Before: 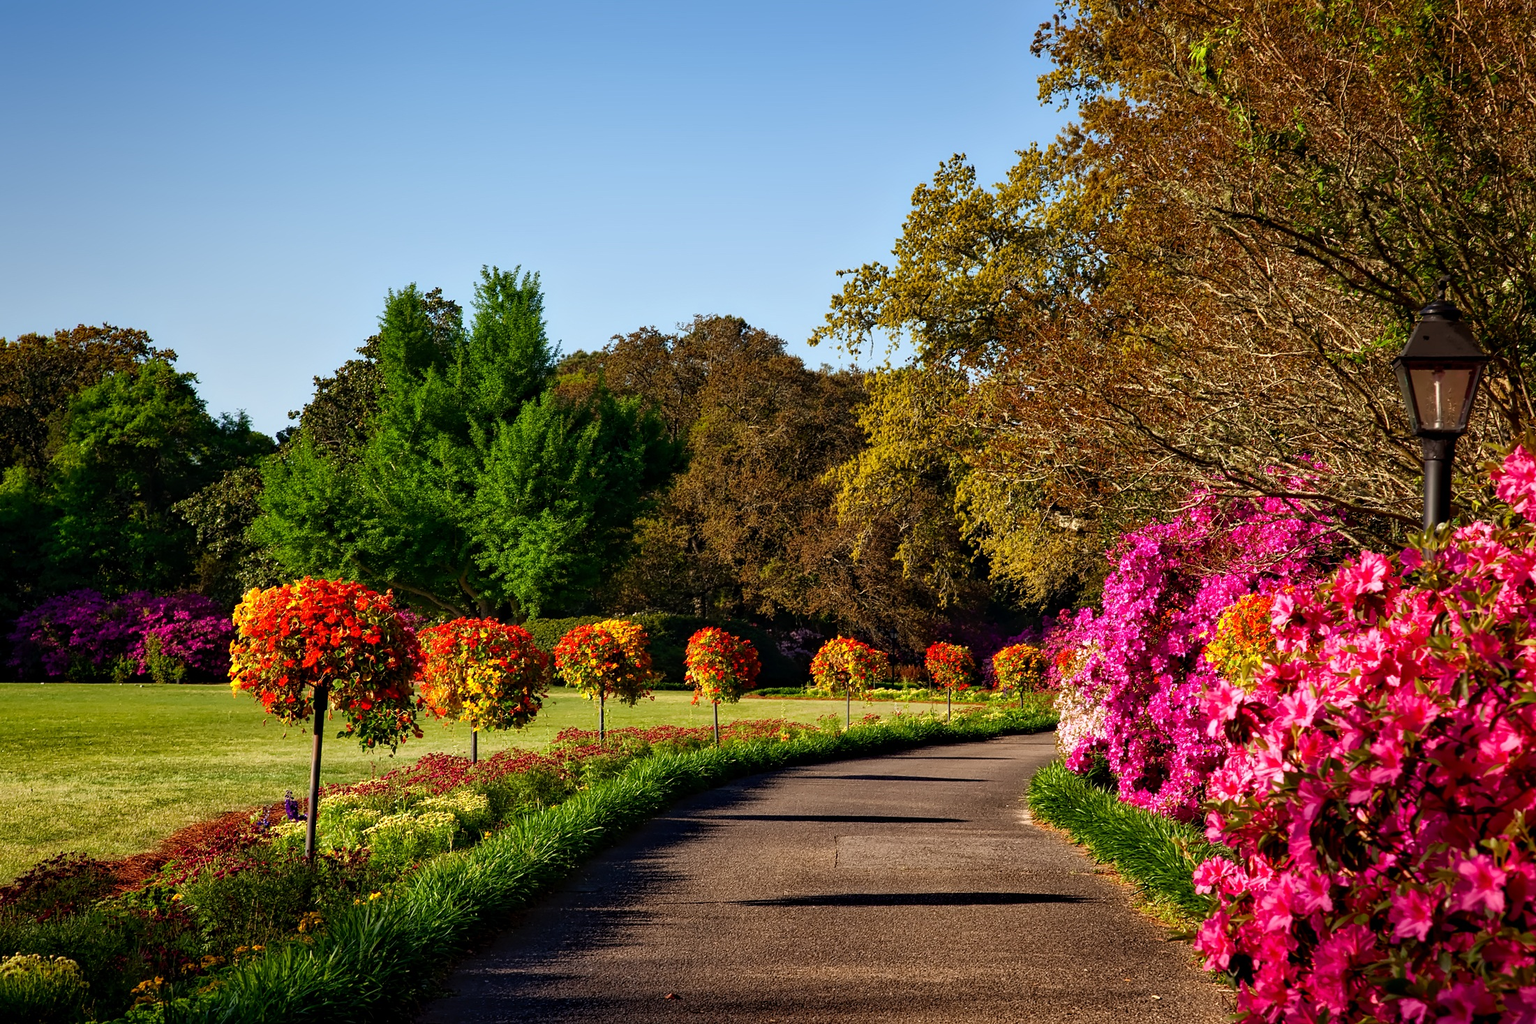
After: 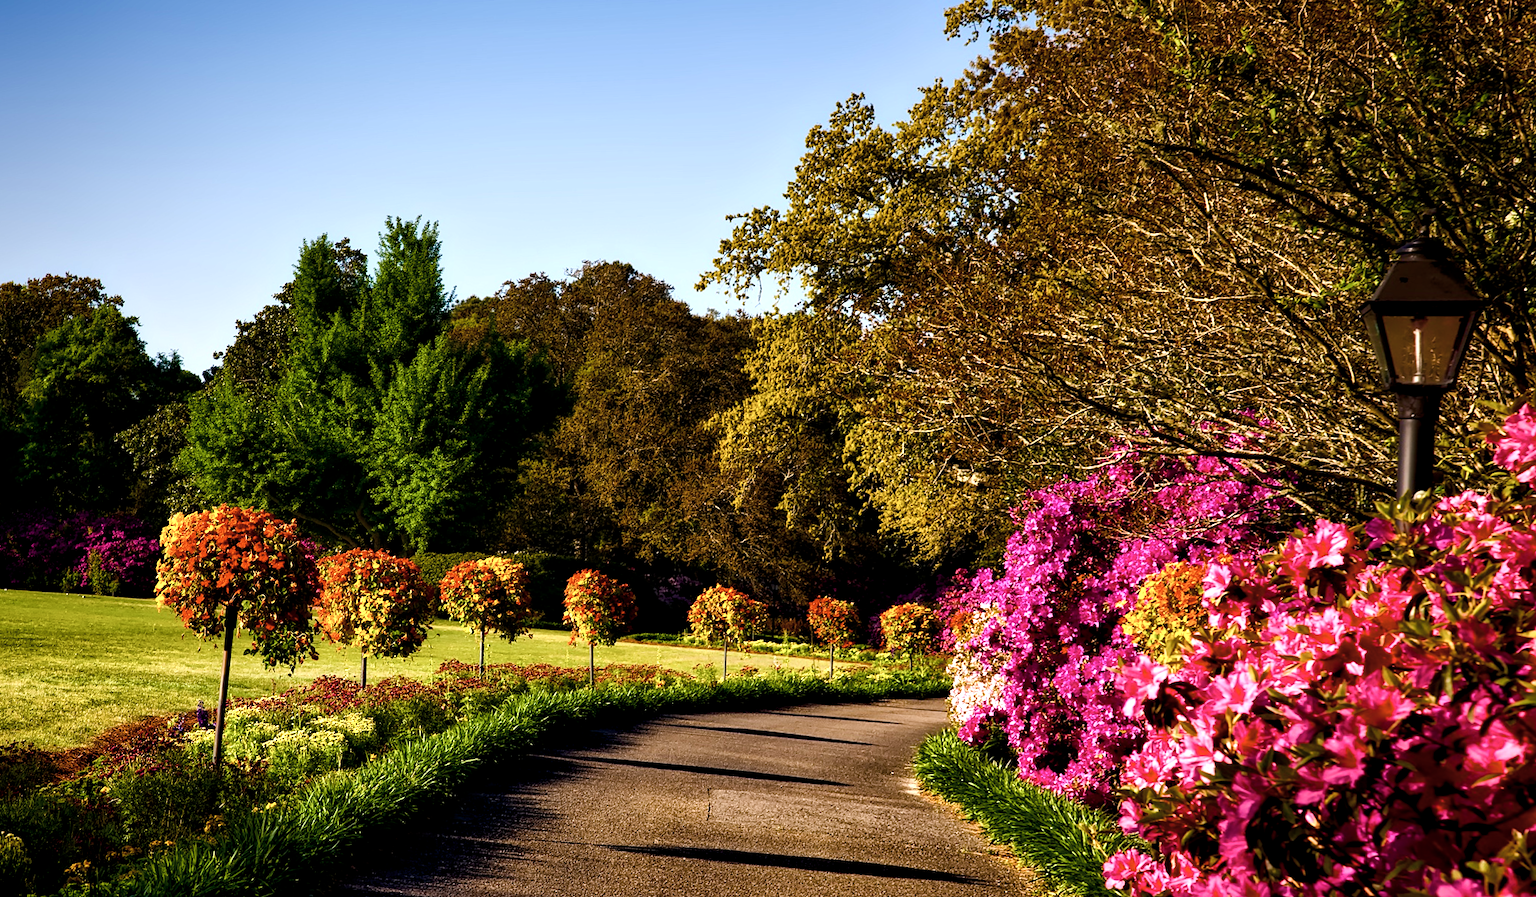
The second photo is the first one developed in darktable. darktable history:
contrast brightness saturation: contrast 0.1, saturation -0.3
graduated density: density 0.38 EV, hardness 21%, rotation -6.11°, saturation 32%
rotate and perspective: rotation 1.69°, lens shift (vertical) -0.023, lens shift (horizontal) -0.291, crop left 0.025, crop right 0.988, crop top 0.092, crop bottom 0.842
color balance rgb: global offset › luminance -0.37%, perceptual saturation grading › highlights -17.77%, perceptual saturation grading › mid-tones 33.1%, perceptual saturation grading › shadows 50.52%, perceptual brilliance grading › highlights 20%, perceptual brilliance grading › mid-tones 20%, perceptual brilliance grading › shadows -20%, global vibrance 50%
